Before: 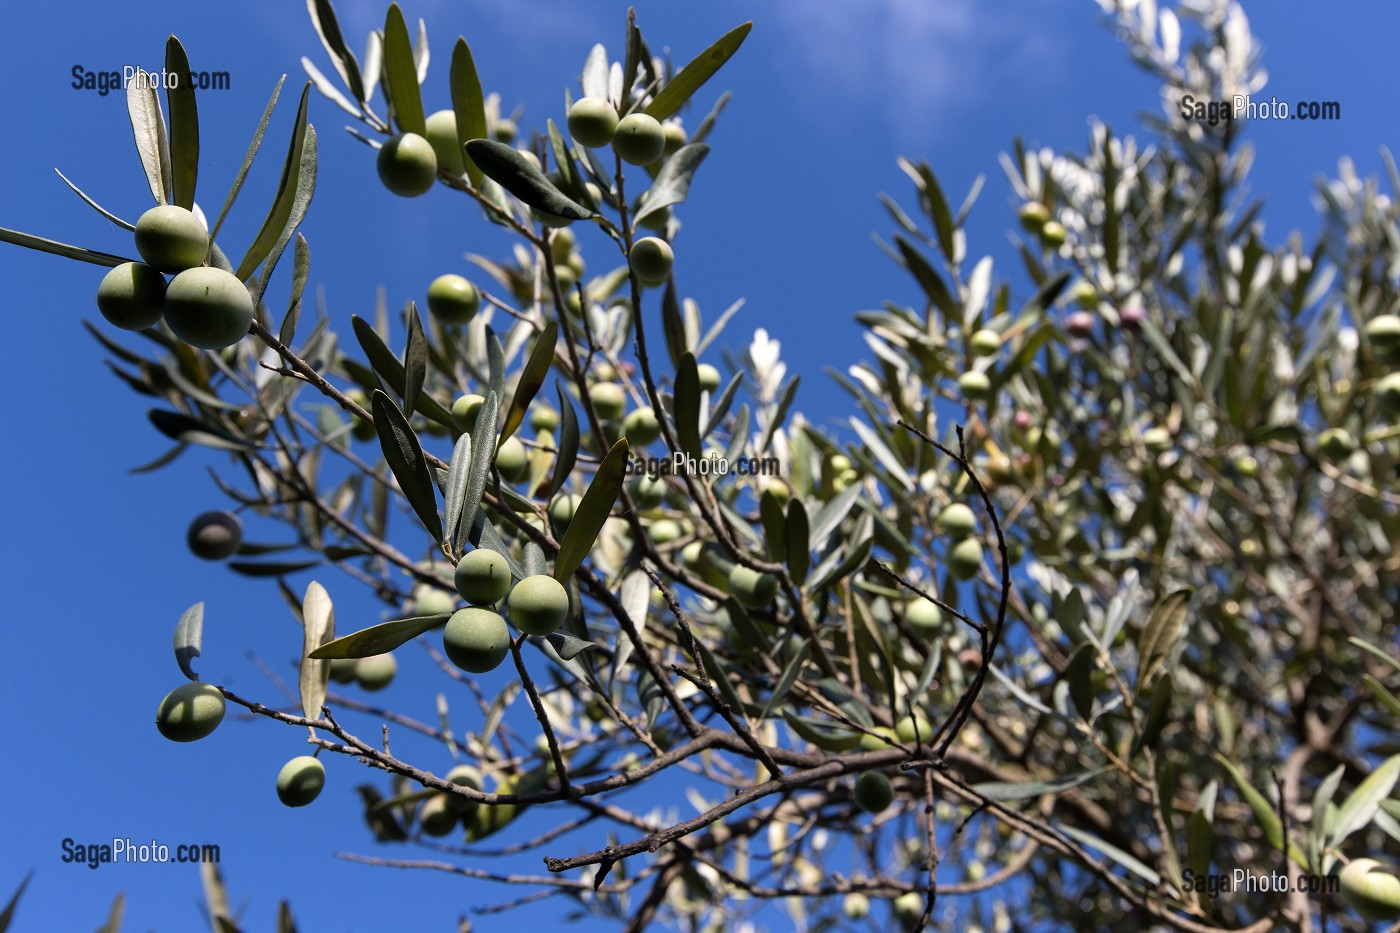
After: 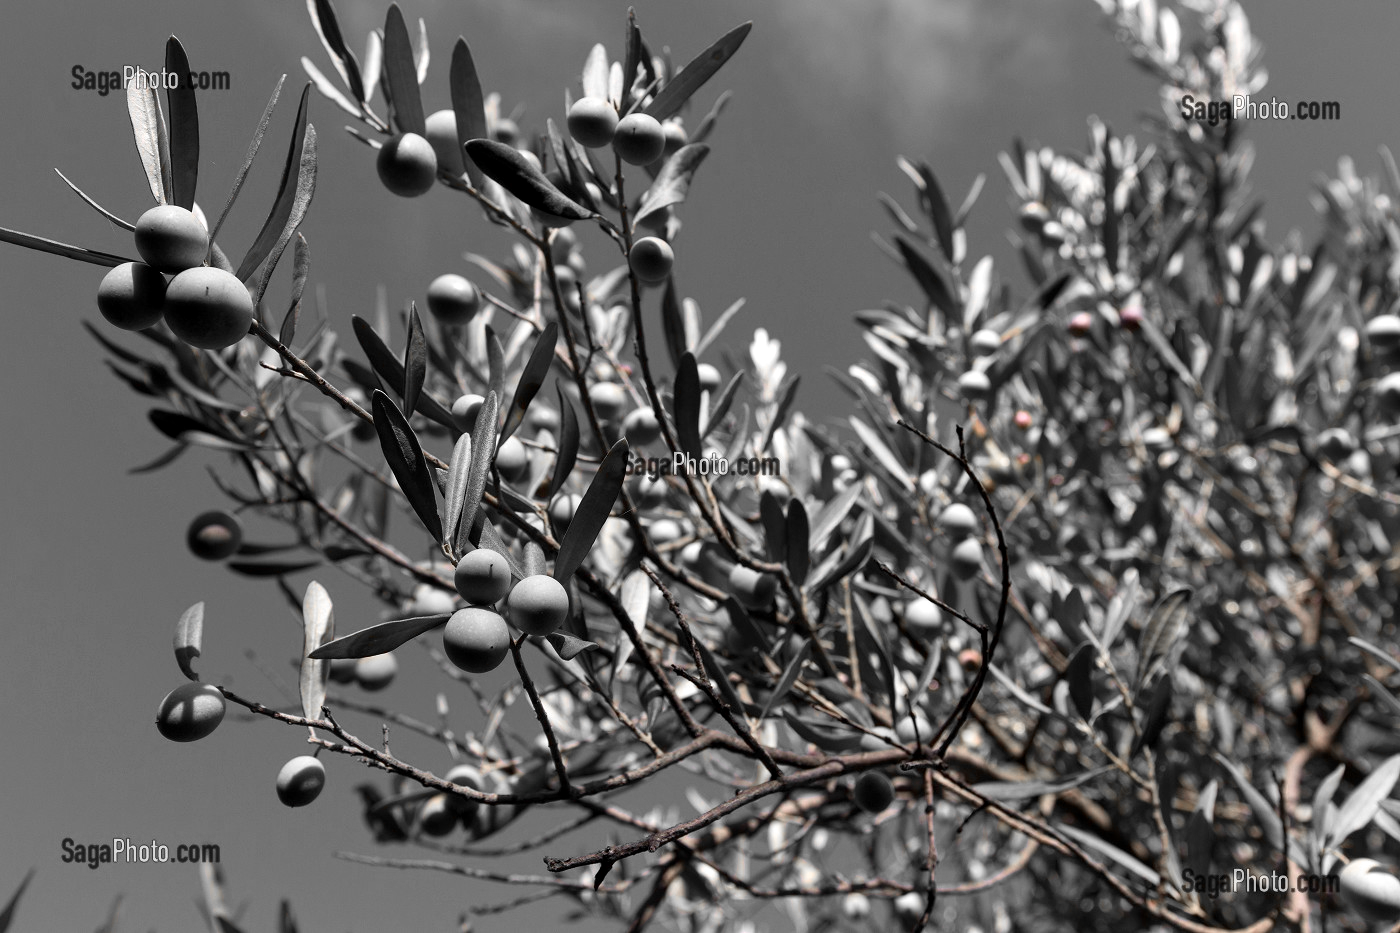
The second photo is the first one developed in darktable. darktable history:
local contrast: mode bilateral grid, contrast 20, coarseness 49, detail 119%, midtone range 0.2
color zones: curves: ch0 [(0, 0.65) (0.096, 0.644) (0.221, 0.539) (0.429, 0.5) (0.571, 0.5) (0.714, 0.5) (0.857, 0.5) (1, 0.65)]; ch1 [(0, 0.5) (0.143, 0.5) (0.257, -0.002) (0.429, 0.04) (0.571, -0.001) (0.714, -0.015) (0.857, 0.024) (1, 0.5)]
